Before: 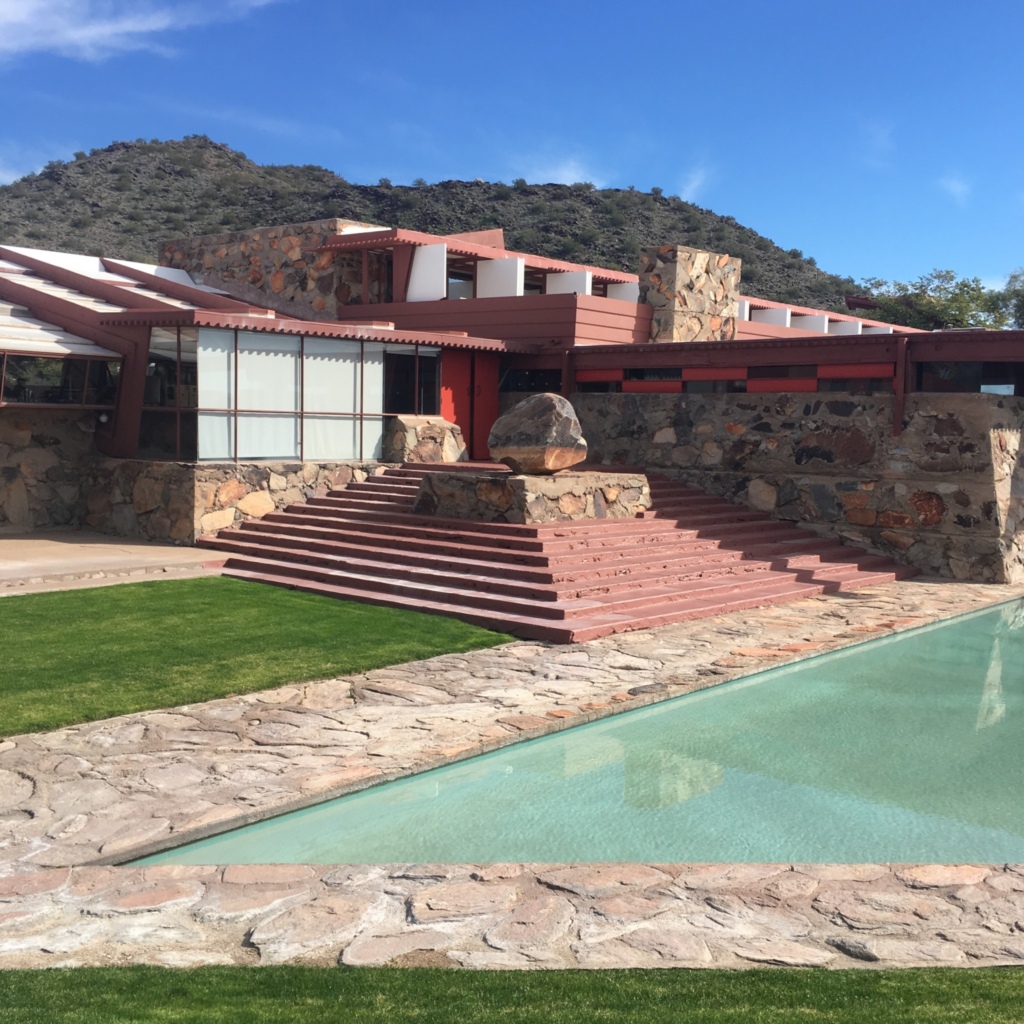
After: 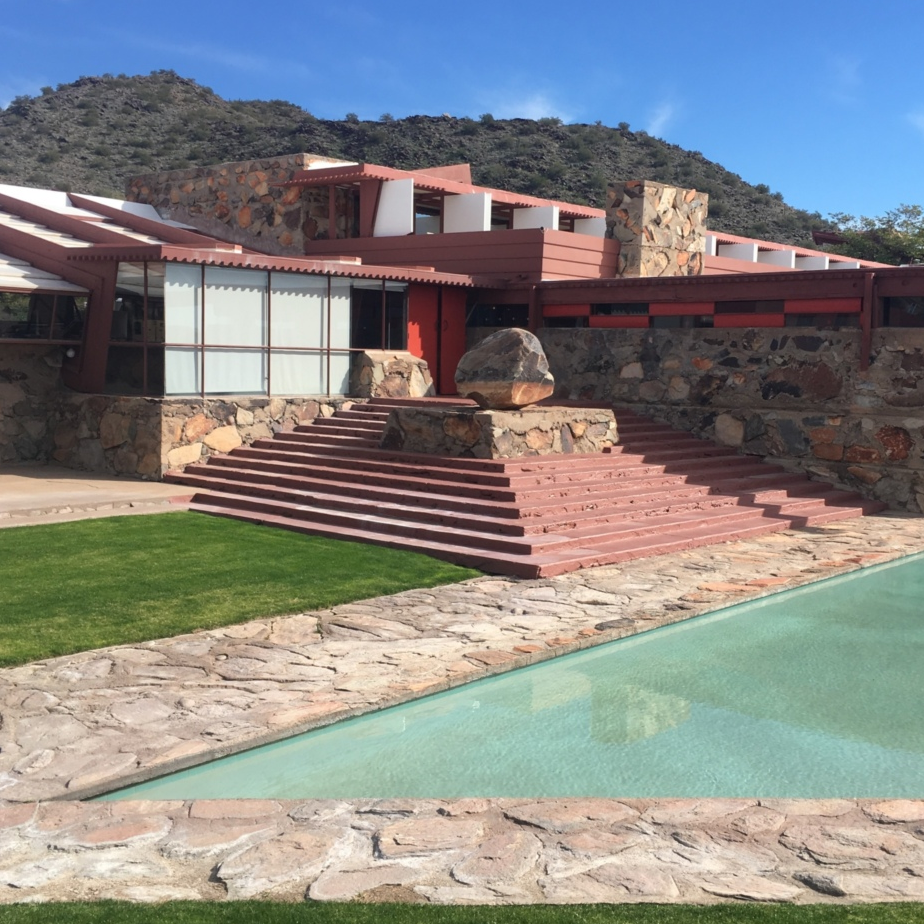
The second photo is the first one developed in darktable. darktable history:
crop: left 3.305%, top 6.436%, right 6.389%, bottom 3.258%
